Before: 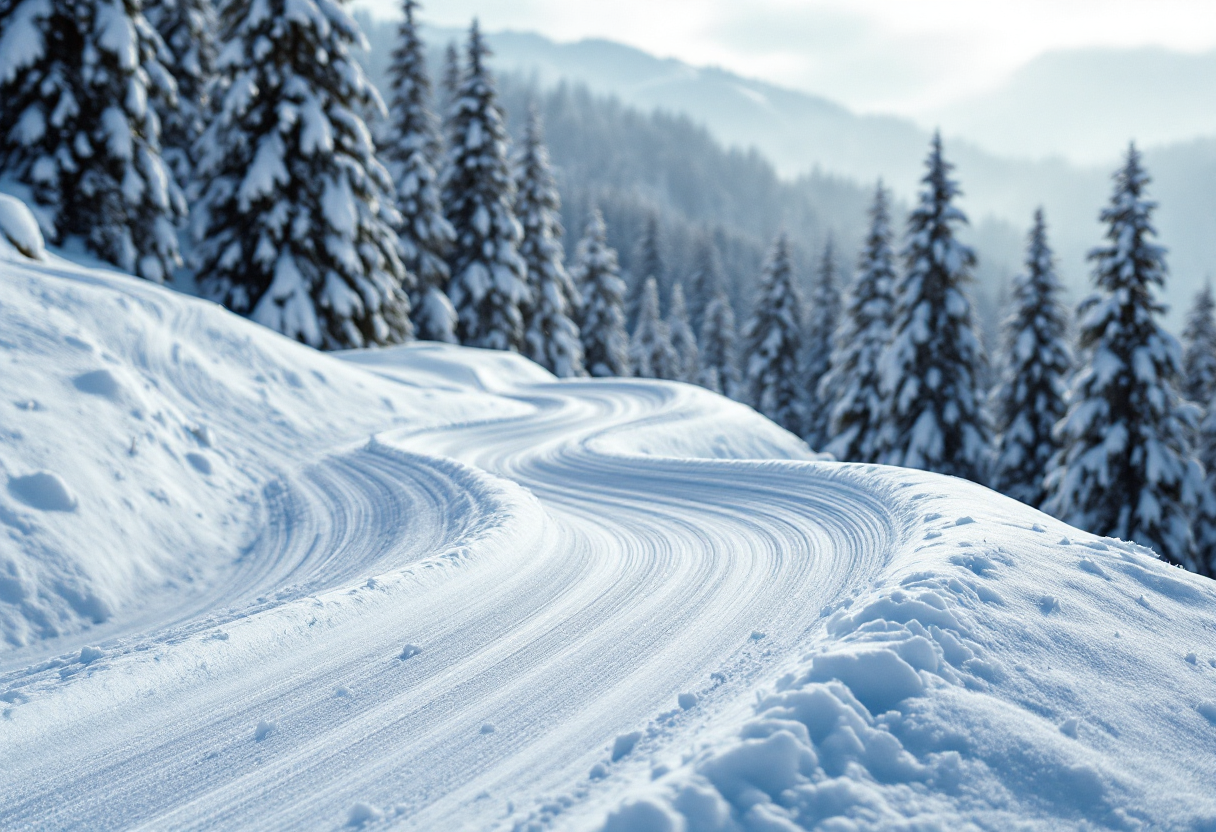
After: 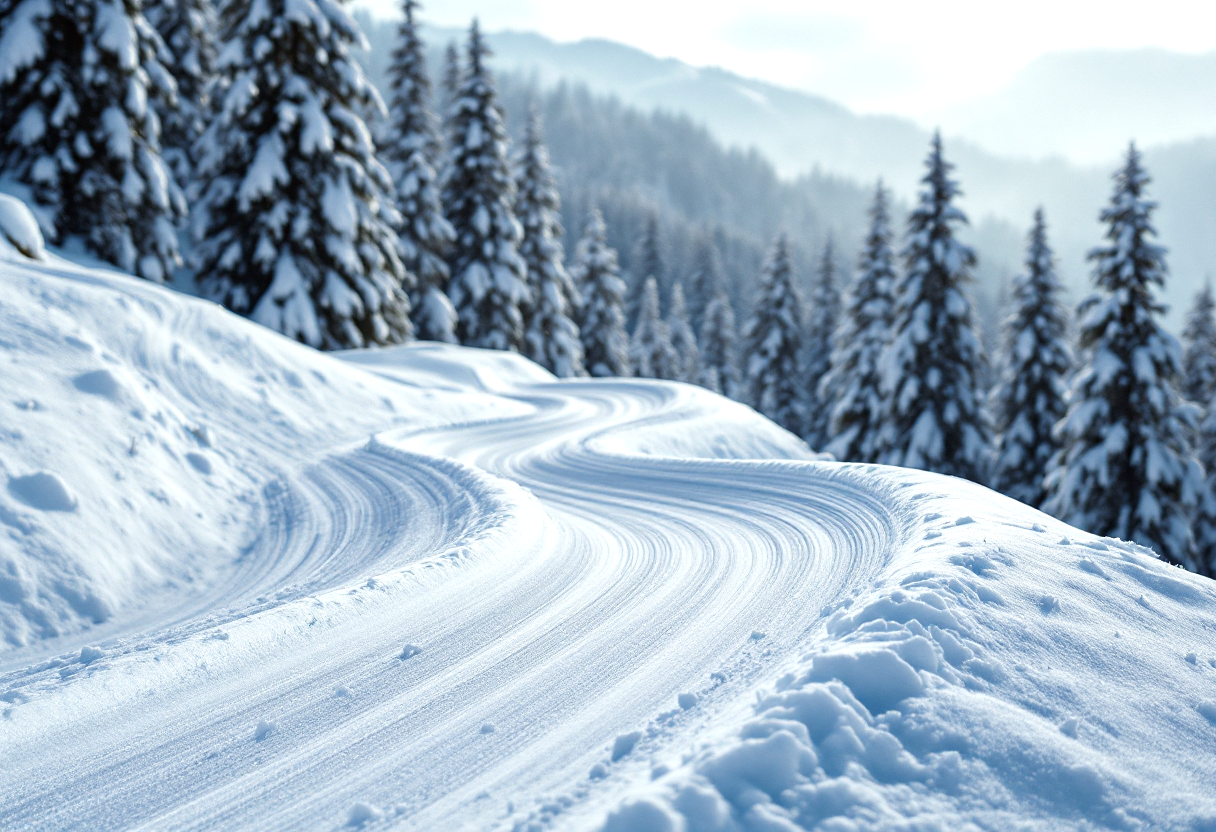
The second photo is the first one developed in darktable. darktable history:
levels: mode automatic, gray 50.8%
exposure: exposure 0.2 EV, compensate highlight preservation false
